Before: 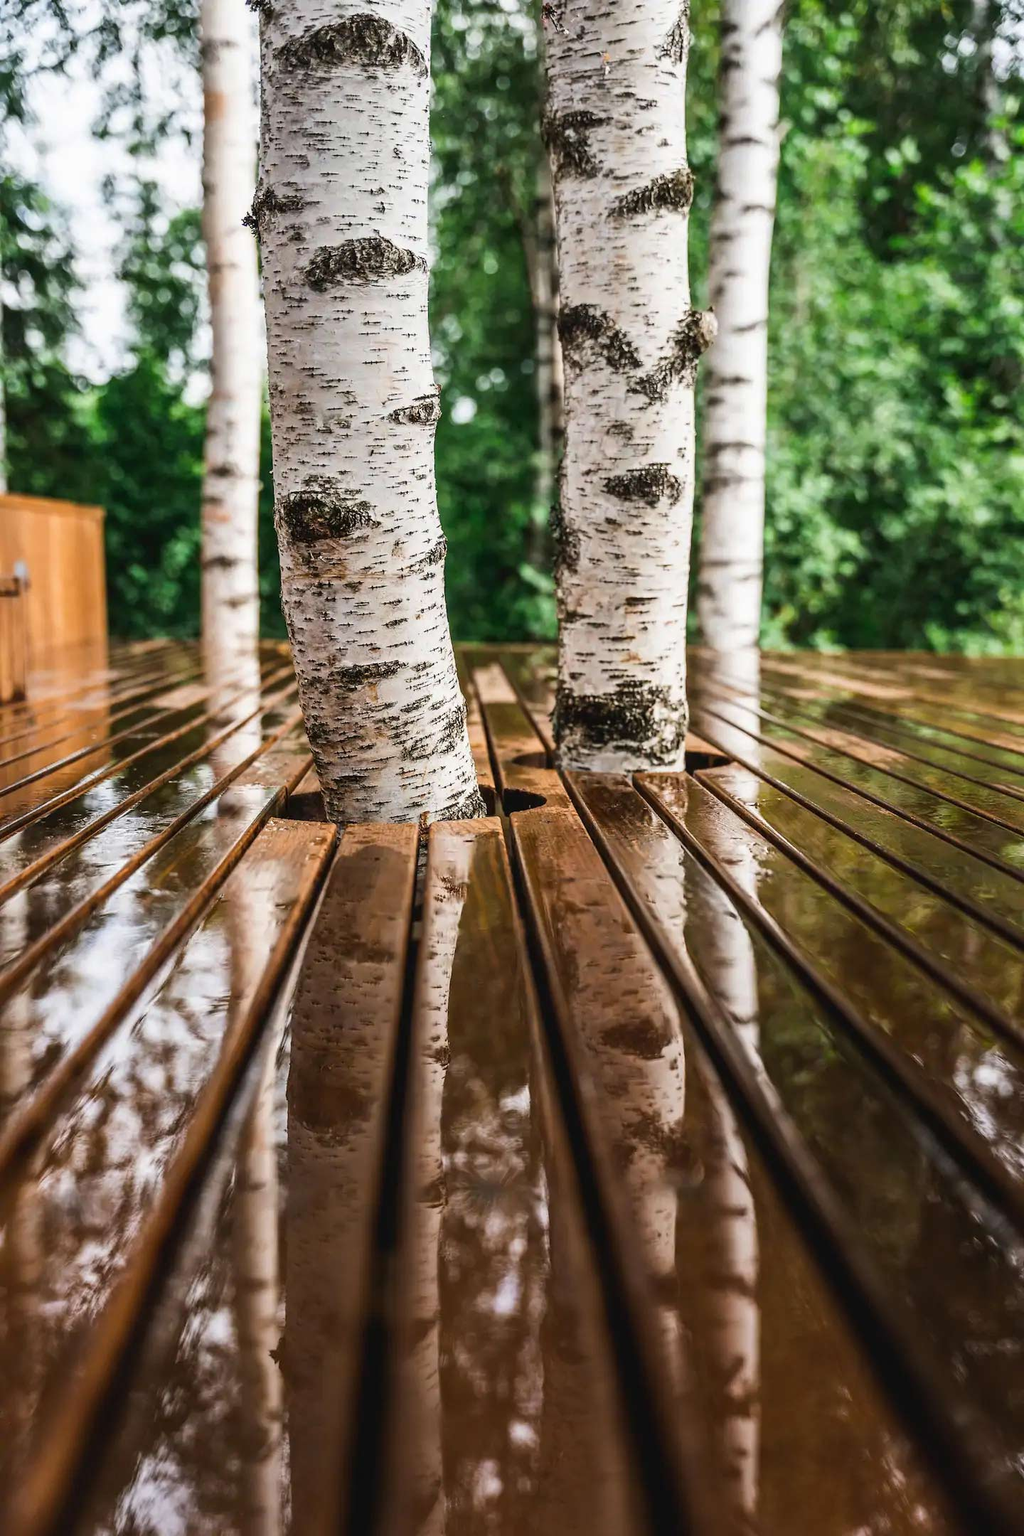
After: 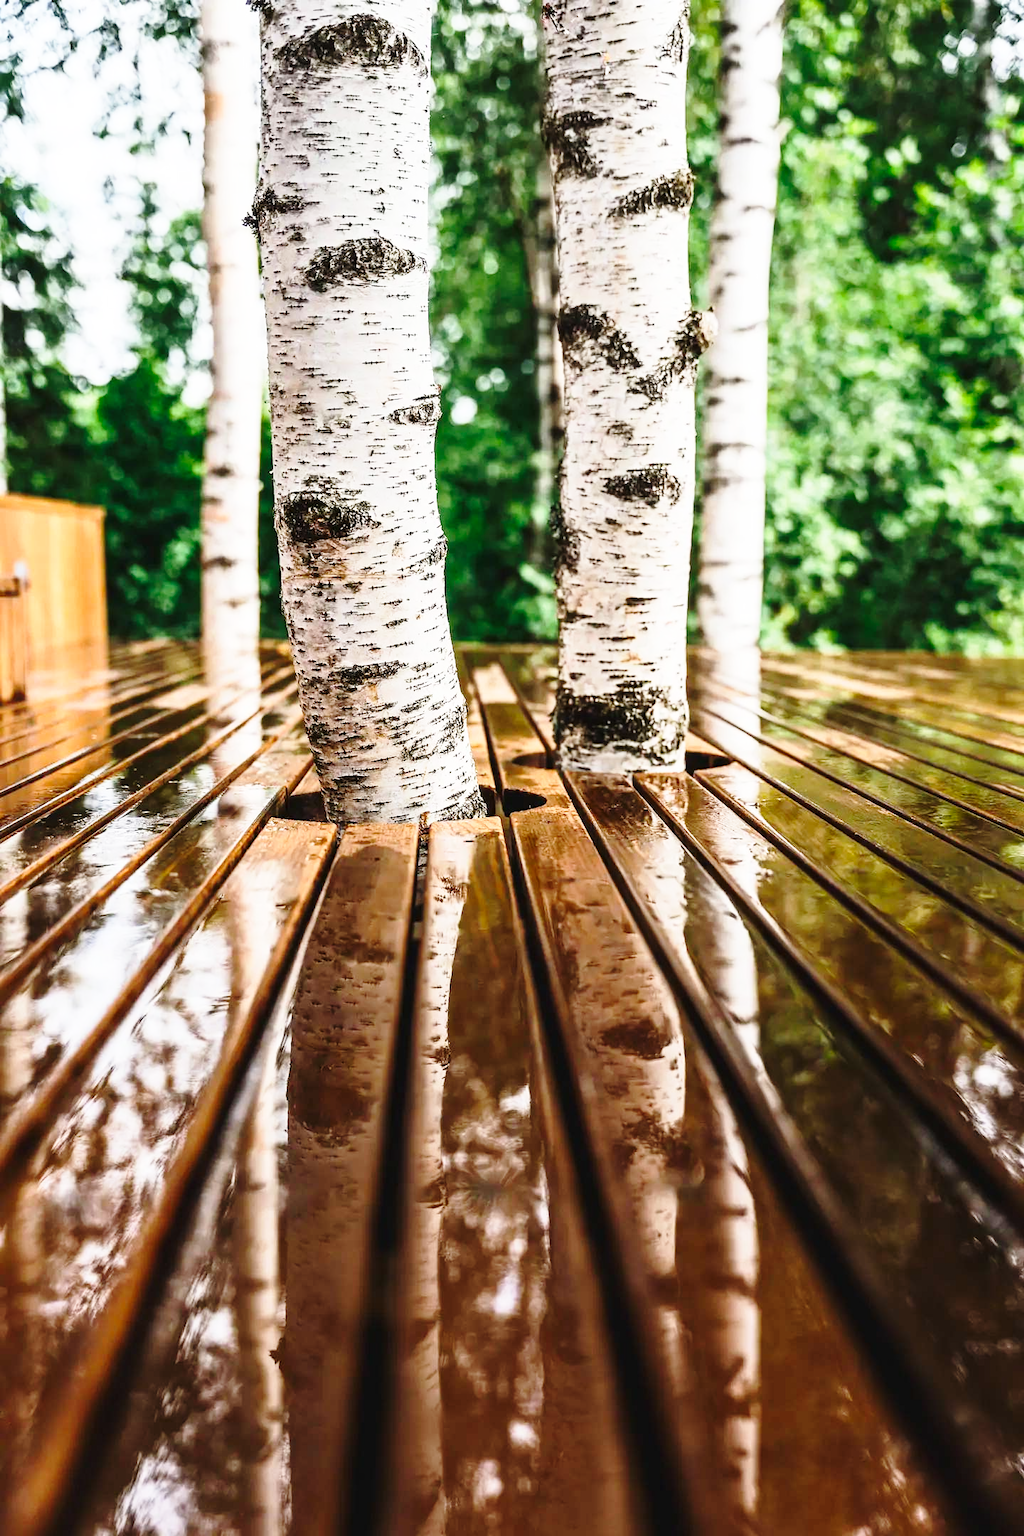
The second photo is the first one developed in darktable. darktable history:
base curve: curves: ch0 [(0, 0) (0.028, 0.03) (0.121, 0.232) (0.46, 0.748) (0.859, 0.968) (1, 1)], preserve colors none
shadows and highlights: shadows 0.001, highlights 41.17
